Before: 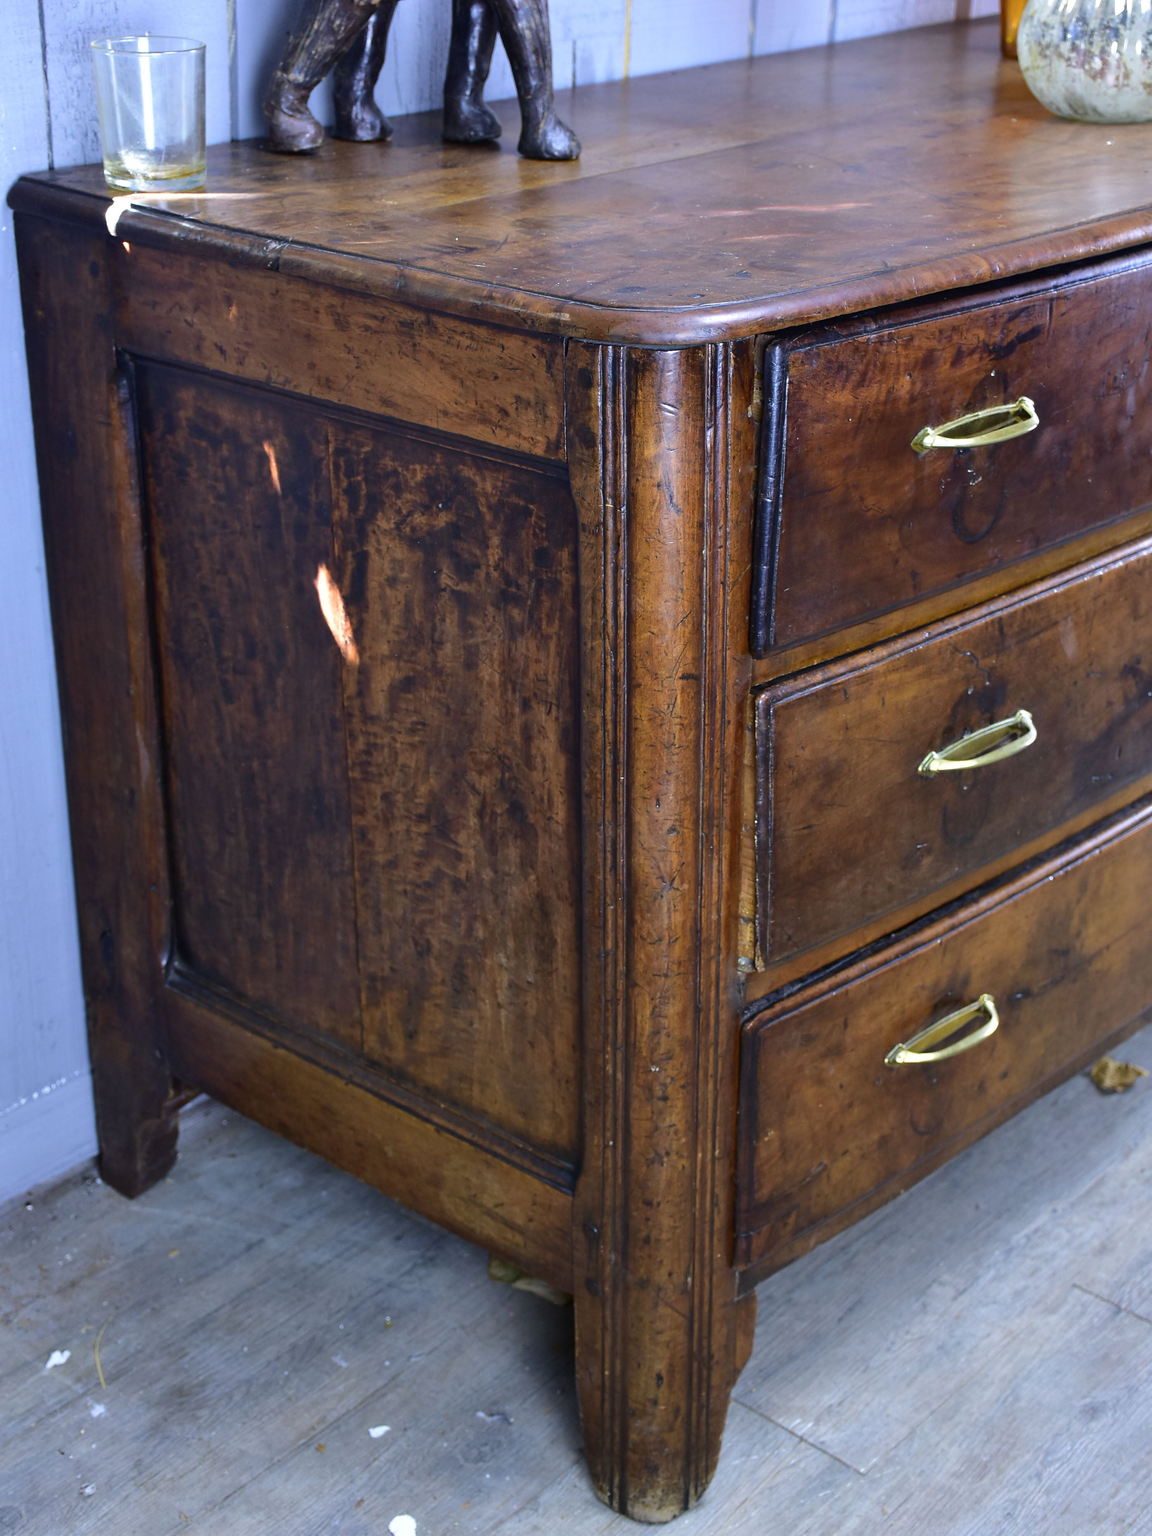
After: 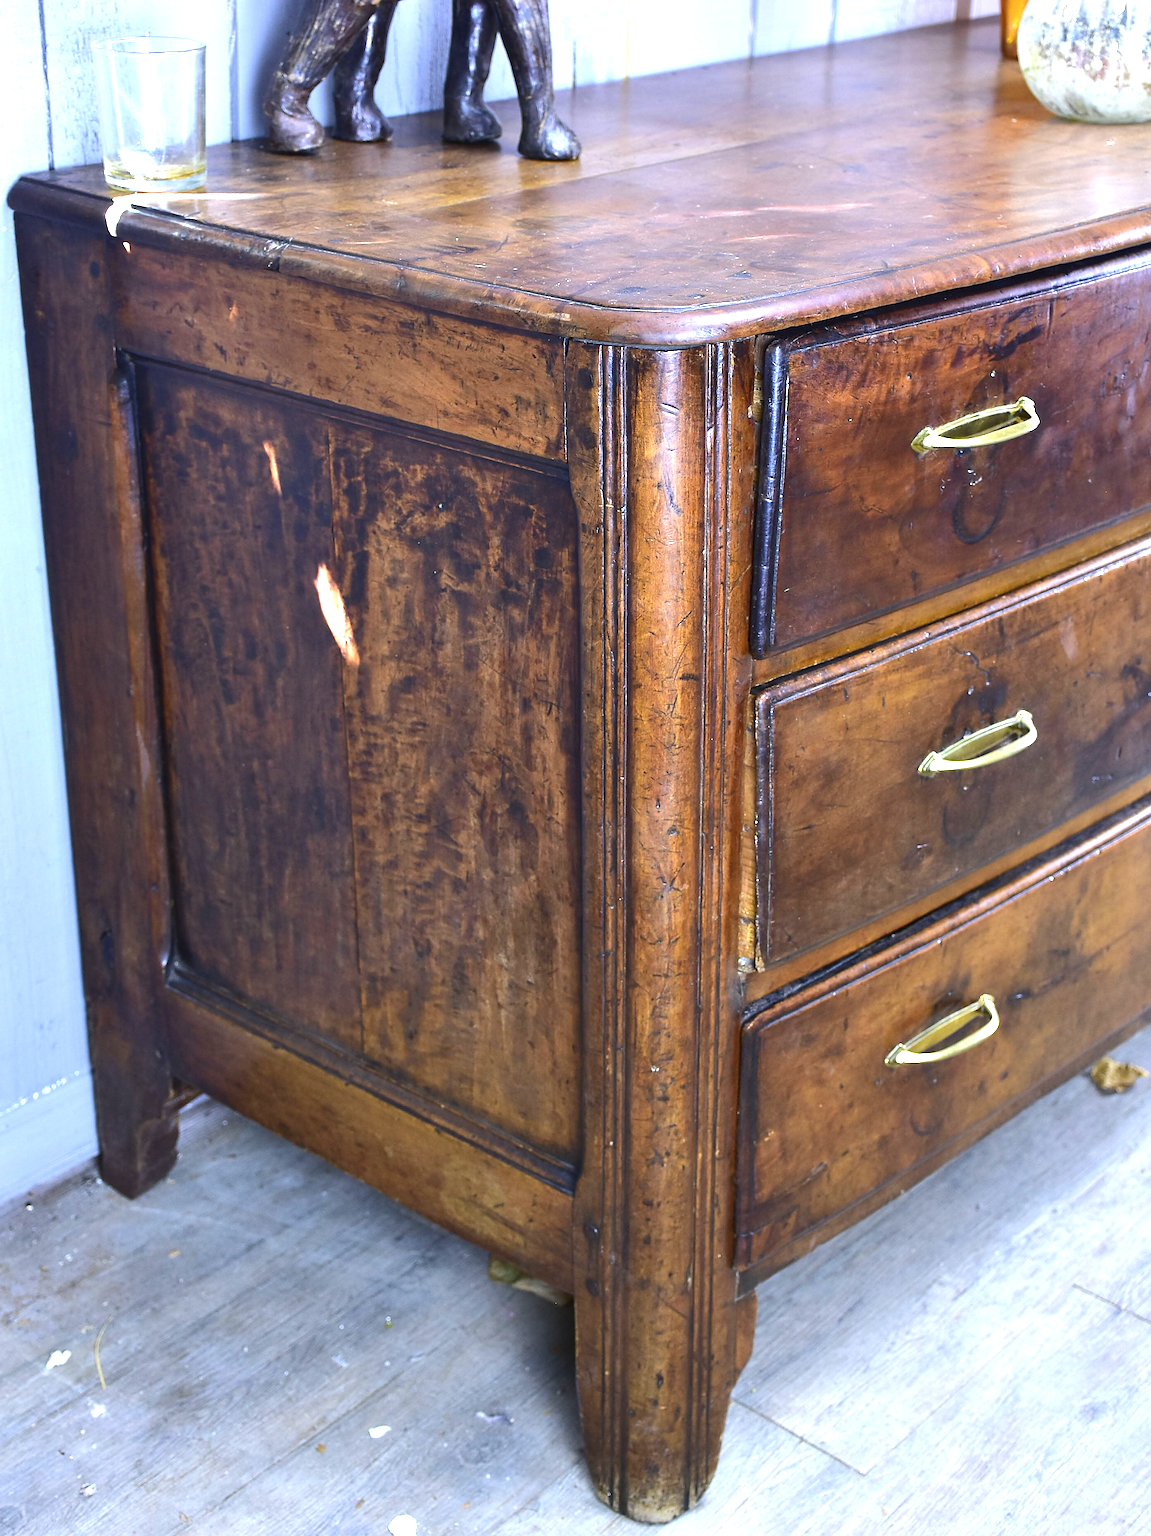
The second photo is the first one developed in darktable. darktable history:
exposure: black level correction 0, exposure 1.103 EV, compensate exposure bias true, compensate highlight preservation false
sharpen: on, module defaults
